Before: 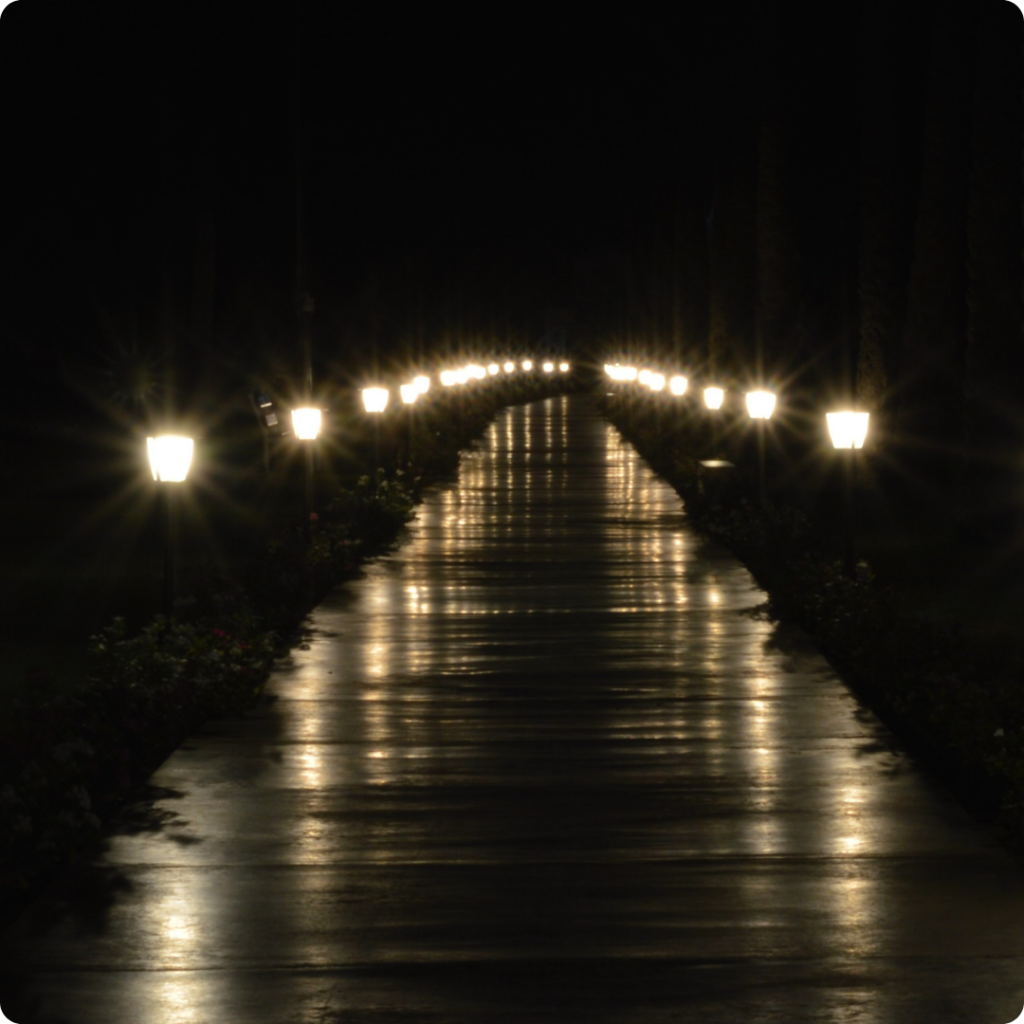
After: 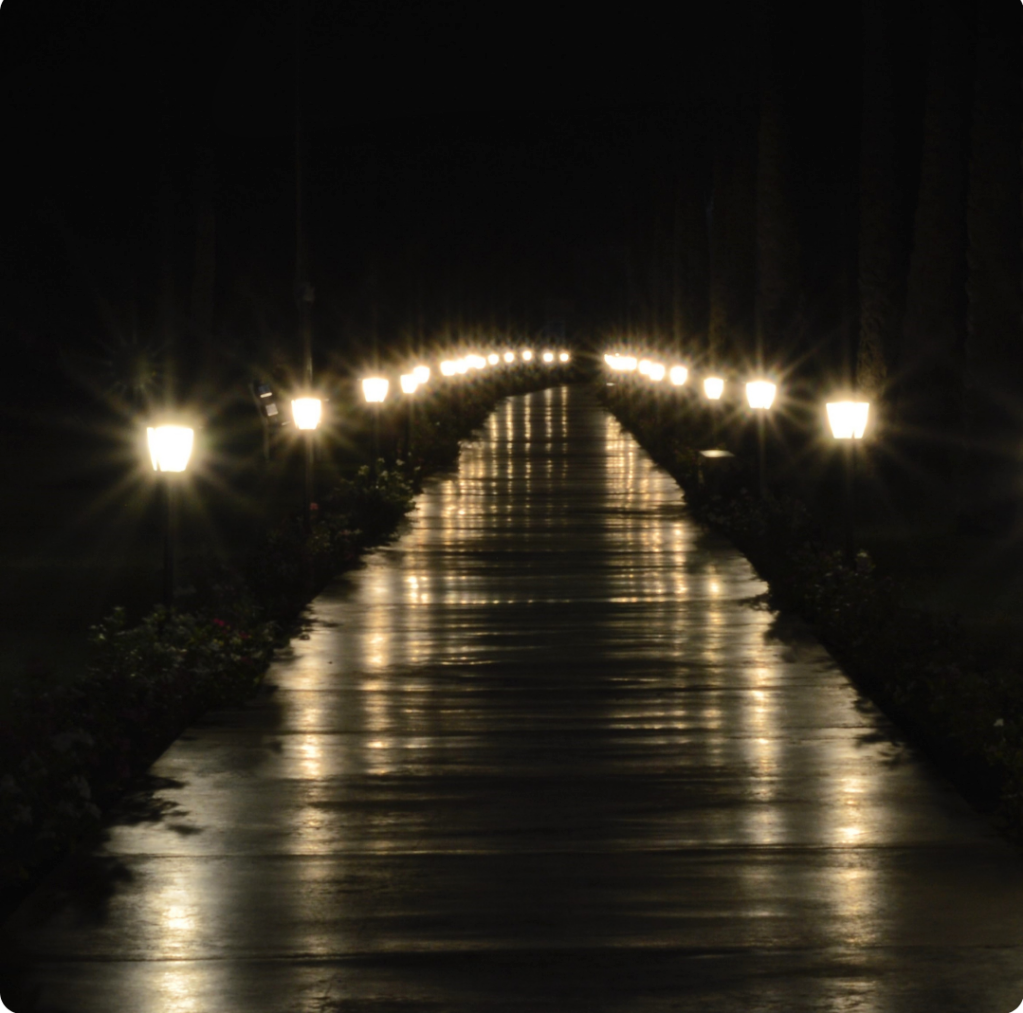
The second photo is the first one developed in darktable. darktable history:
crop: top 1.049%, right 0.001%
shadows and highlights: shadows 37.27, highlights -28.18, soften with gaussian
